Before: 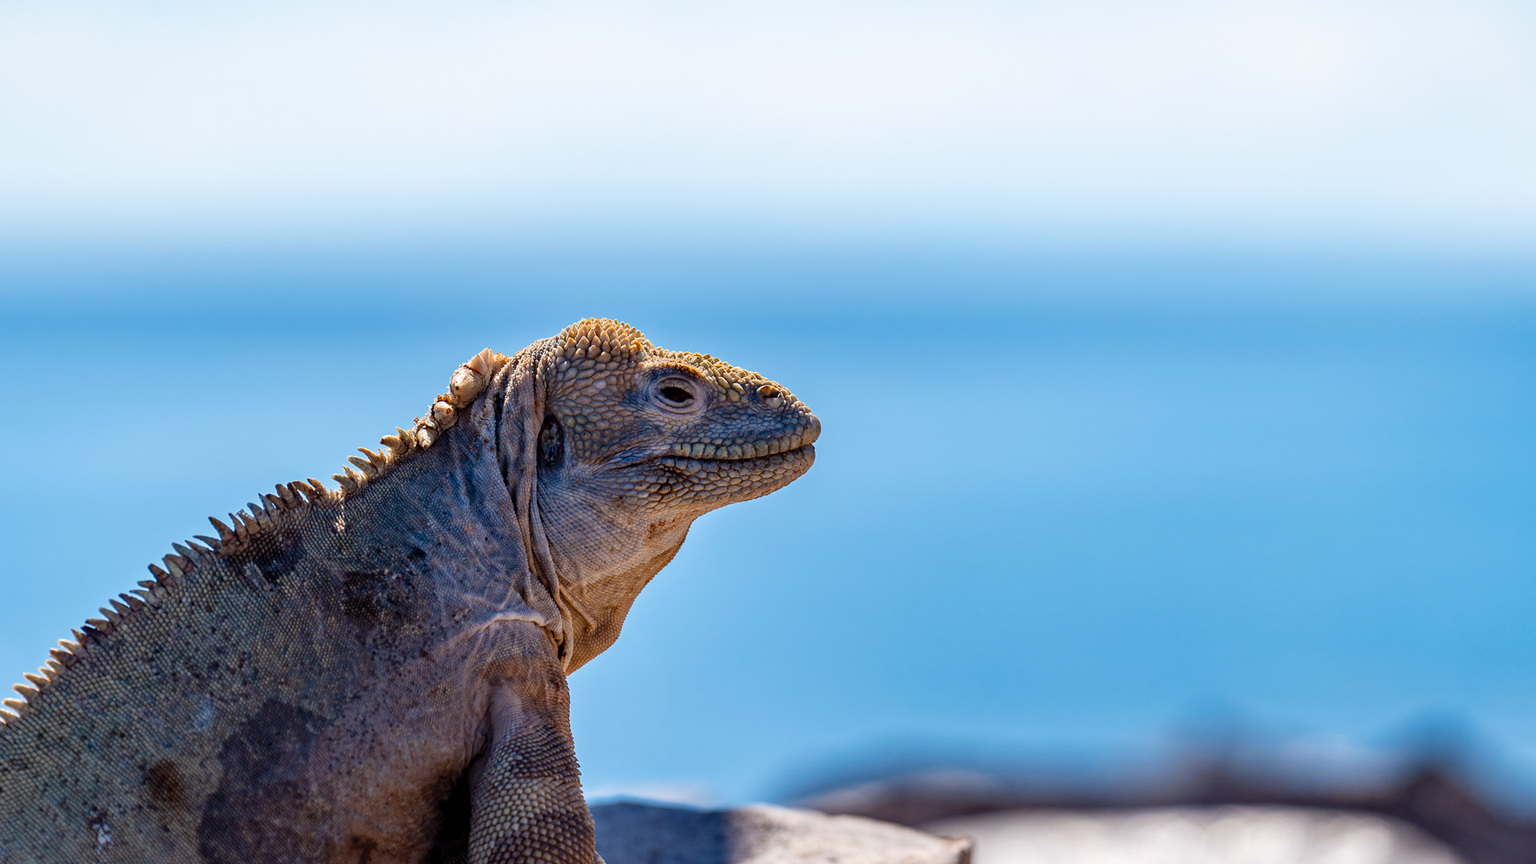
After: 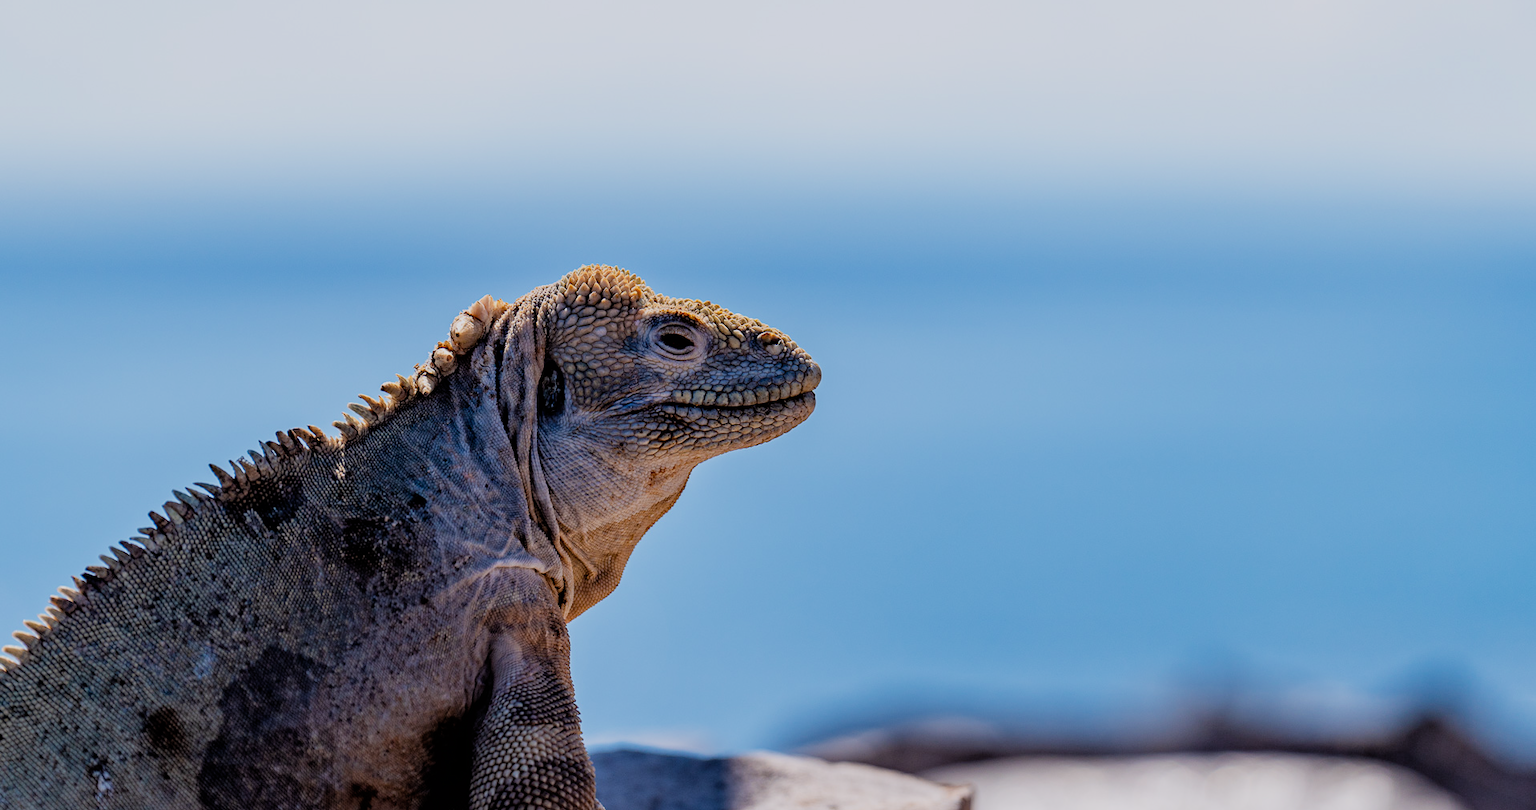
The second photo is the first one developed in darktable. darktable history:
white balance: red 1.004, blue 1.024
crop and rotate: top 6.25%
filmic rgb: black relative exposure -4.88 EV, hardness 2.82
